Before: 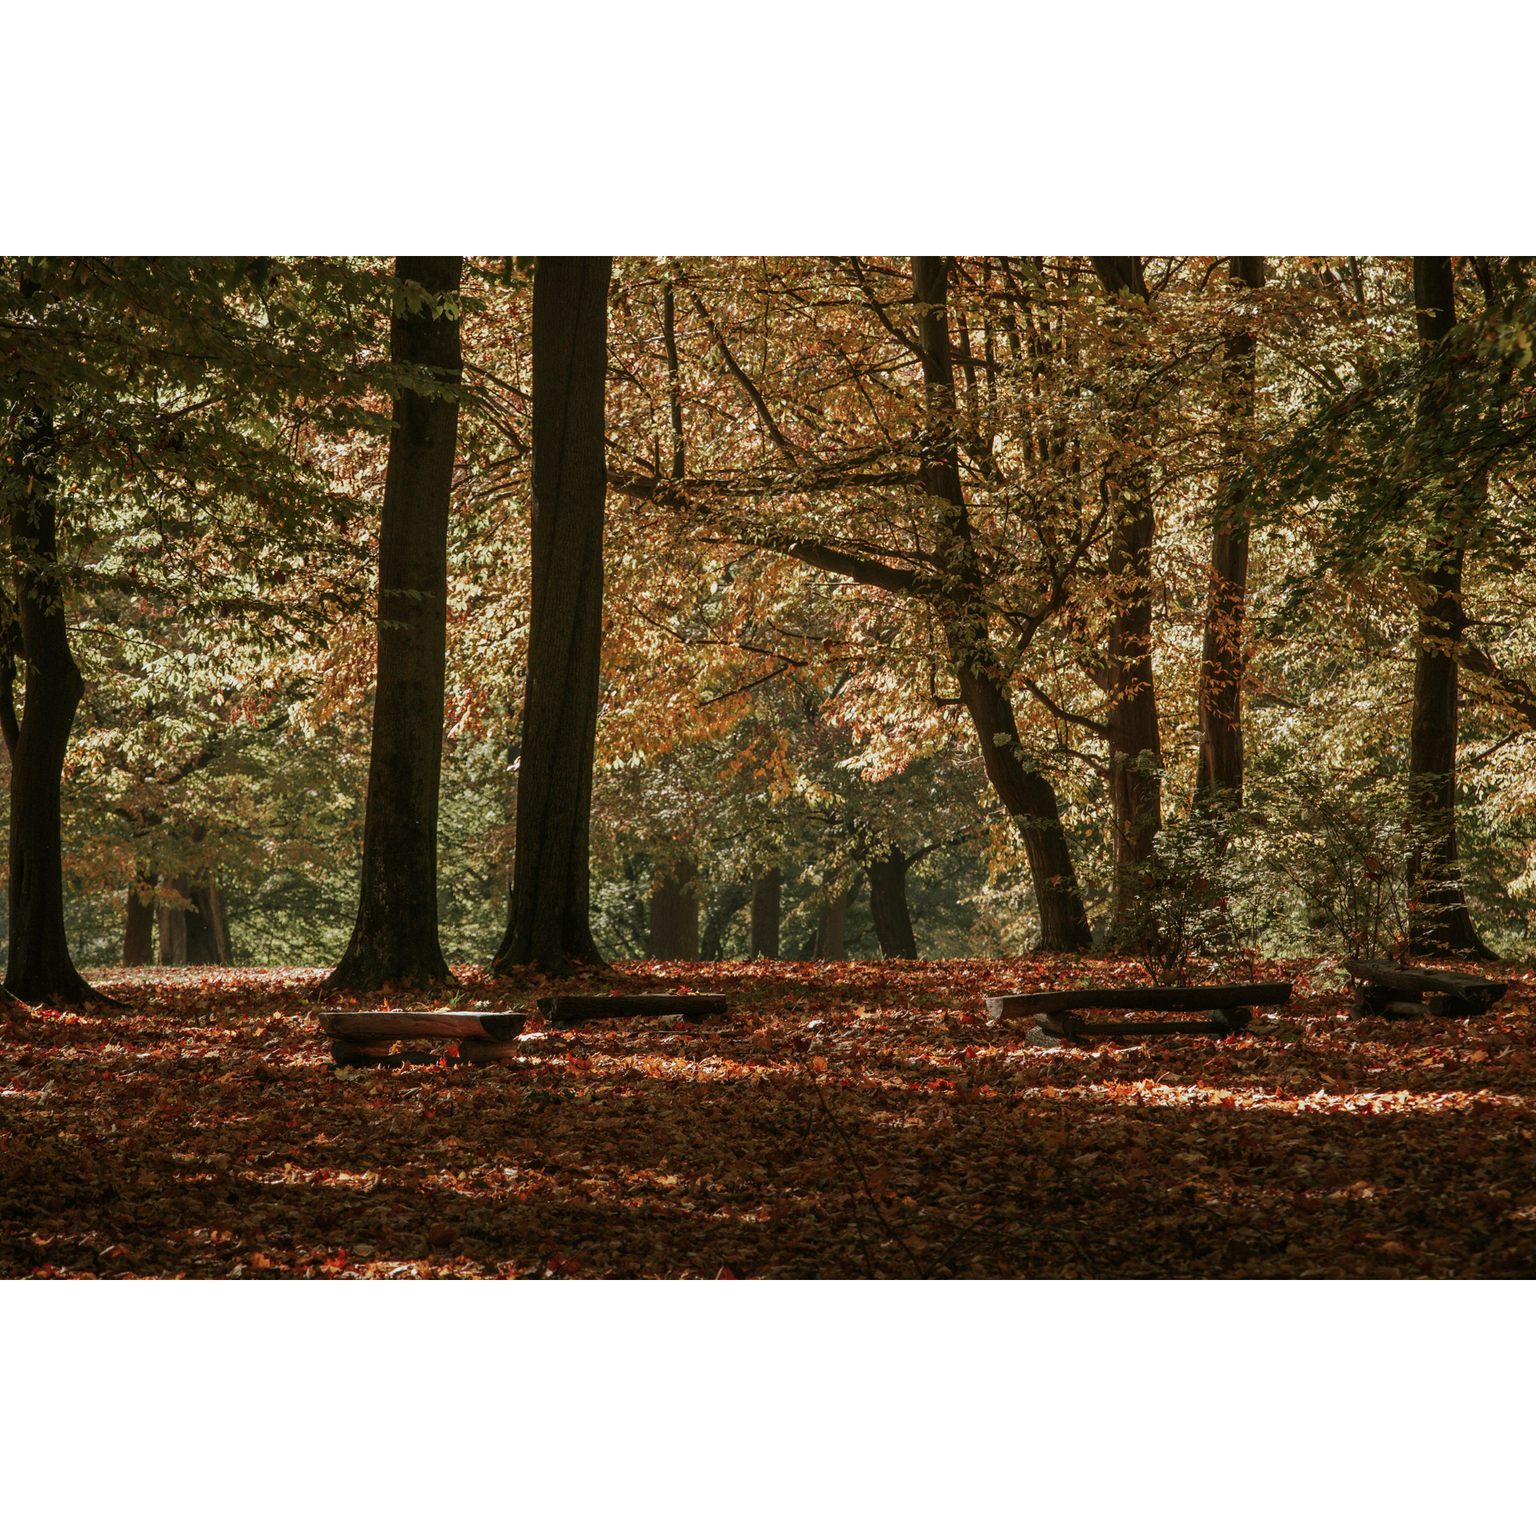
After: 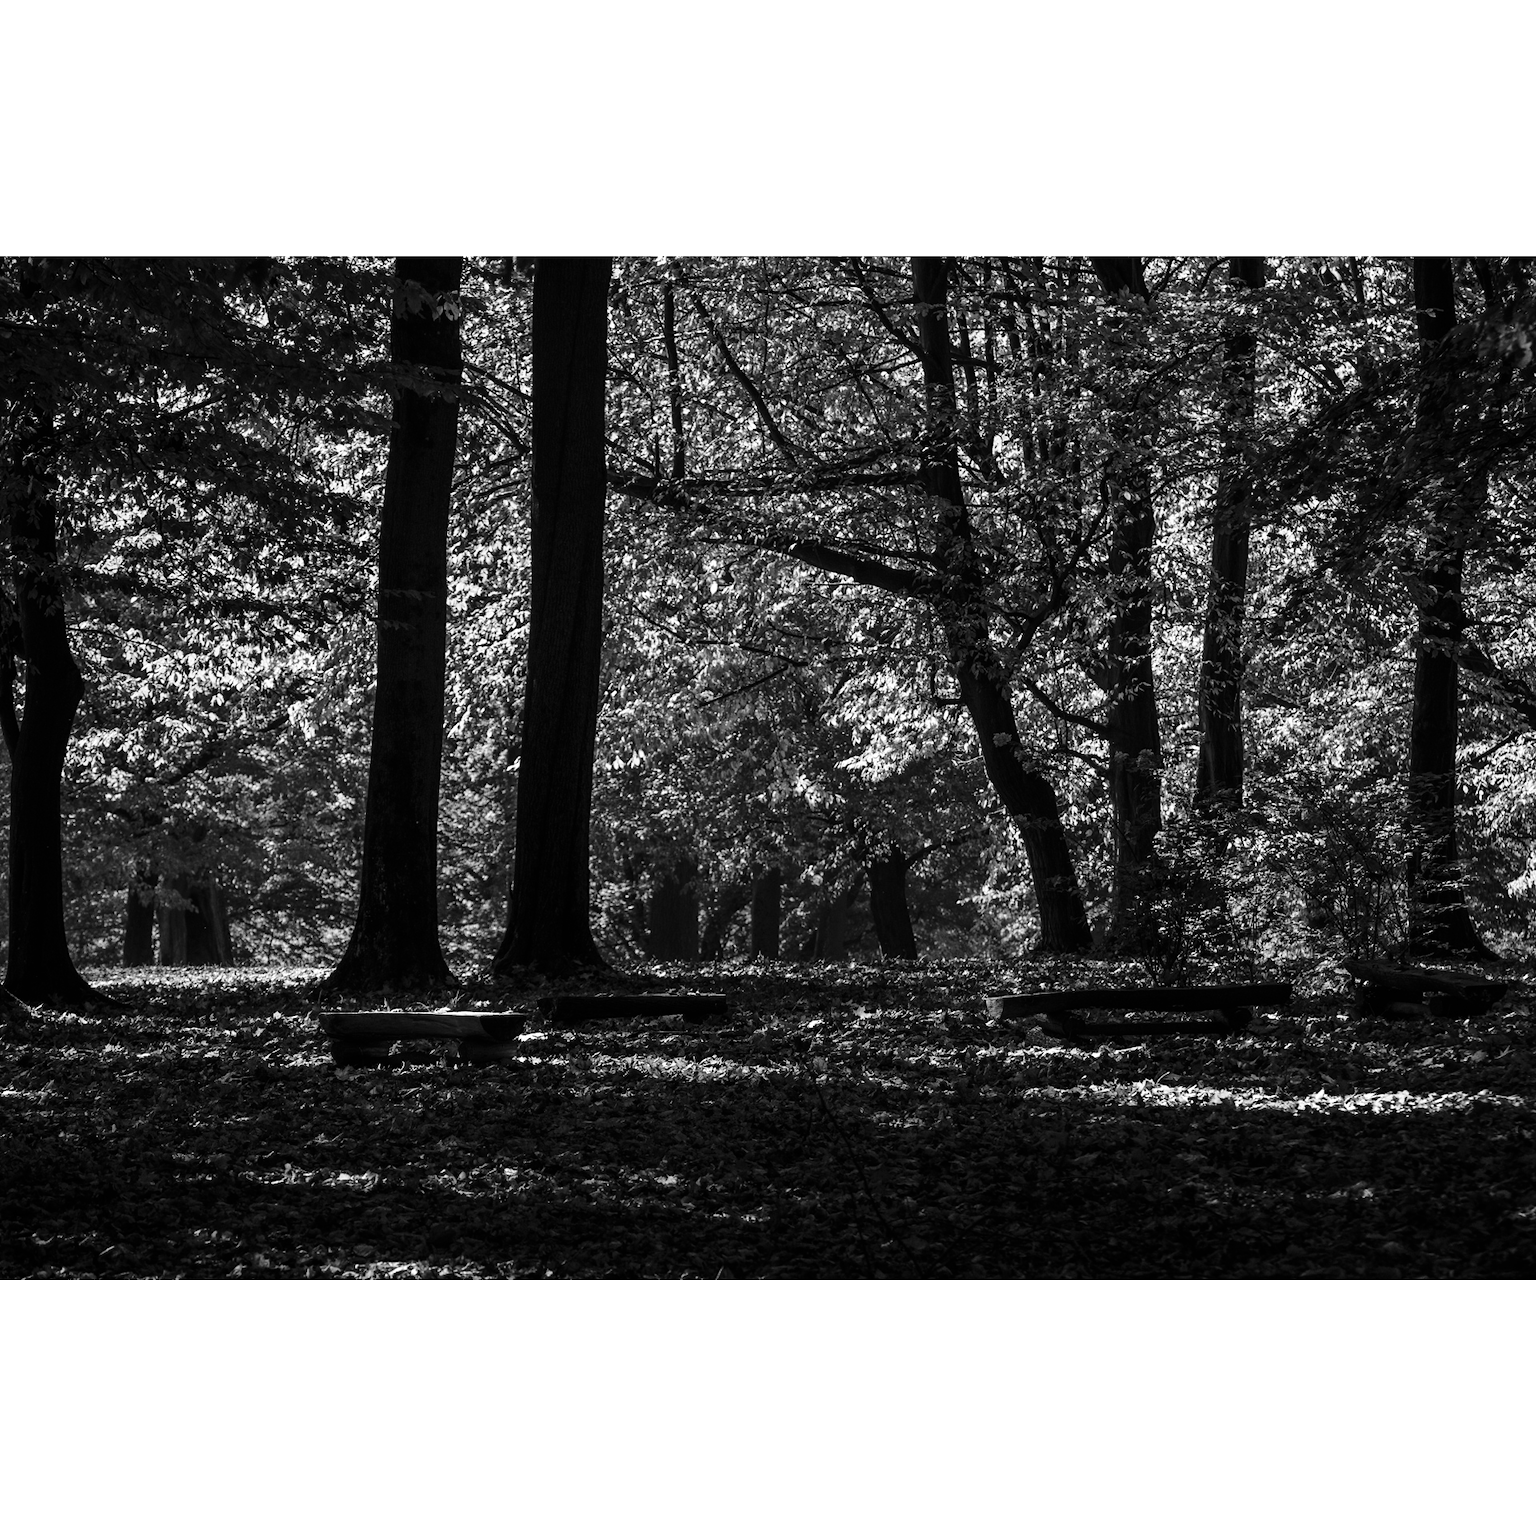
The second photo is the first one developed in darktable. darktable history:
contrast brightness saturation: contrast 0.22, brightness -0.19, saturation 0.24
color balance rgb: perceptual saturation grading › global saturation 36%, perceptual brilliance grading › global brilliance 10%, global vibrance 20%
monochrome: a 32, b 64, size 2.3, highlights 1
